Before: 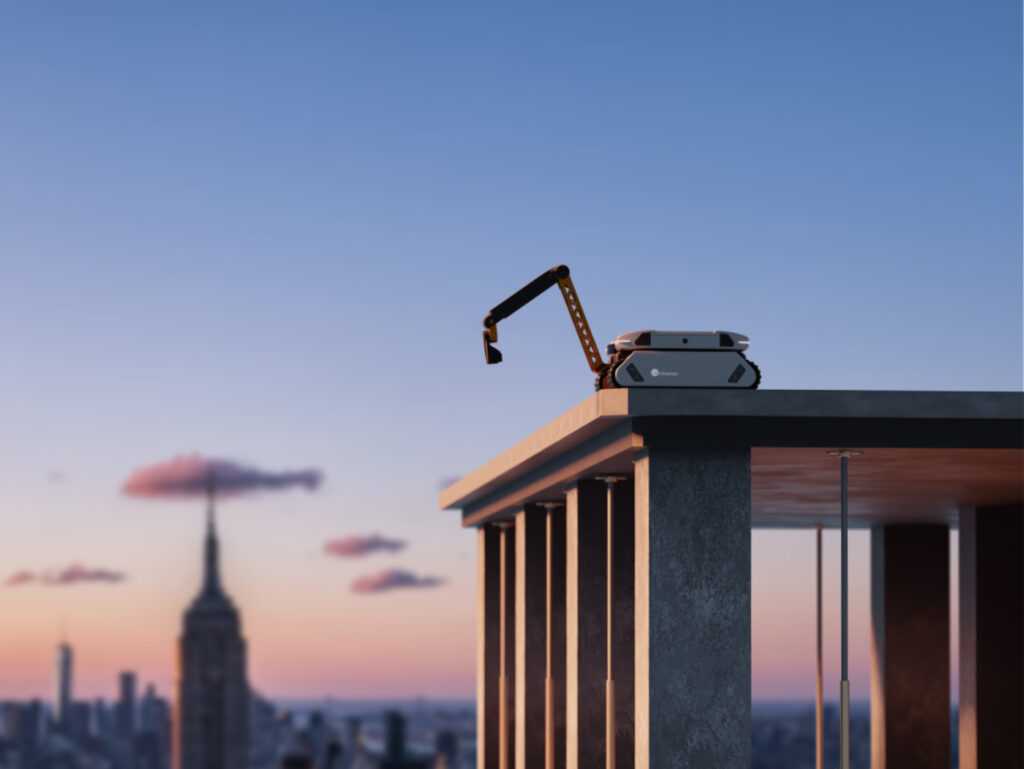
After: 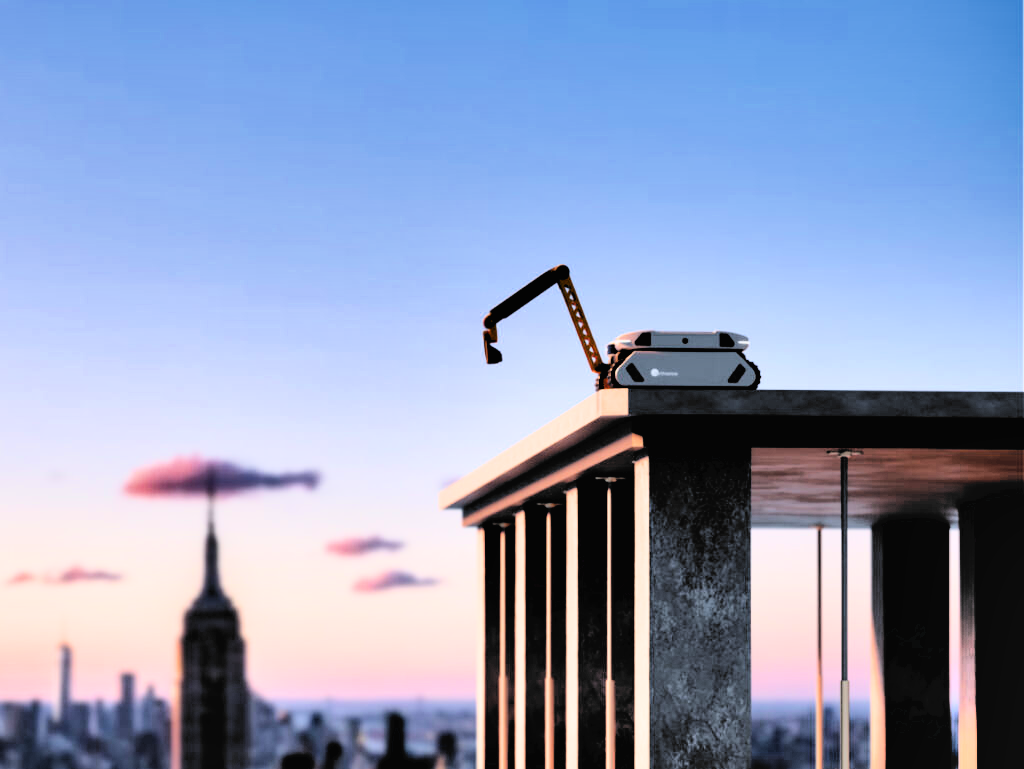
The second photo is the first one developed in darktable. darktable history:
filmic rgb: black relative exposure -5.04 EV, white relative exposure 4 EV, threshold 2.96 EV, hardness 2.88, contrast 1.403, highlights saturation mix -31.48%, color science v6 (2022), enable highlight reconstruction true
exposure: black level correction 0.012, exposure 0.704 EV, compensate highlight preservation false
shadows and highlights: shadows 73.53, highlights -60.96, soften with gaussian
tone curve: curves: ch0 [(0, 0) (0.003, 0.022) (0.011, 0.025) (0.025, 0.032) (0.044, 0.055) (0.069, 0.089) (0.1, 0.133) (0.136, 0.18) (0.177, 0.231) (0.224, 0.291) (0.277, 0.35) (0.335, 0.42) (0.399, 0.496) (0.468, 0.561) (0.543, 0.632) (0.623, 0.706) (0.709, 0.783) (0.801, 0.865) (0.898, 0.947) (1, 1)], color space Lab, independent channels, preserve colors none
tone equalizer: -8 EV -0.429 EV, -7 EV -0.394 EV, -6 EV -0.334 EV, -5 EV -0.219 EV, -3 EV 0.209 EV, -2 EV 0.341 EV, -1 EV 0.413 EV, +0 EV 0.437 EV
